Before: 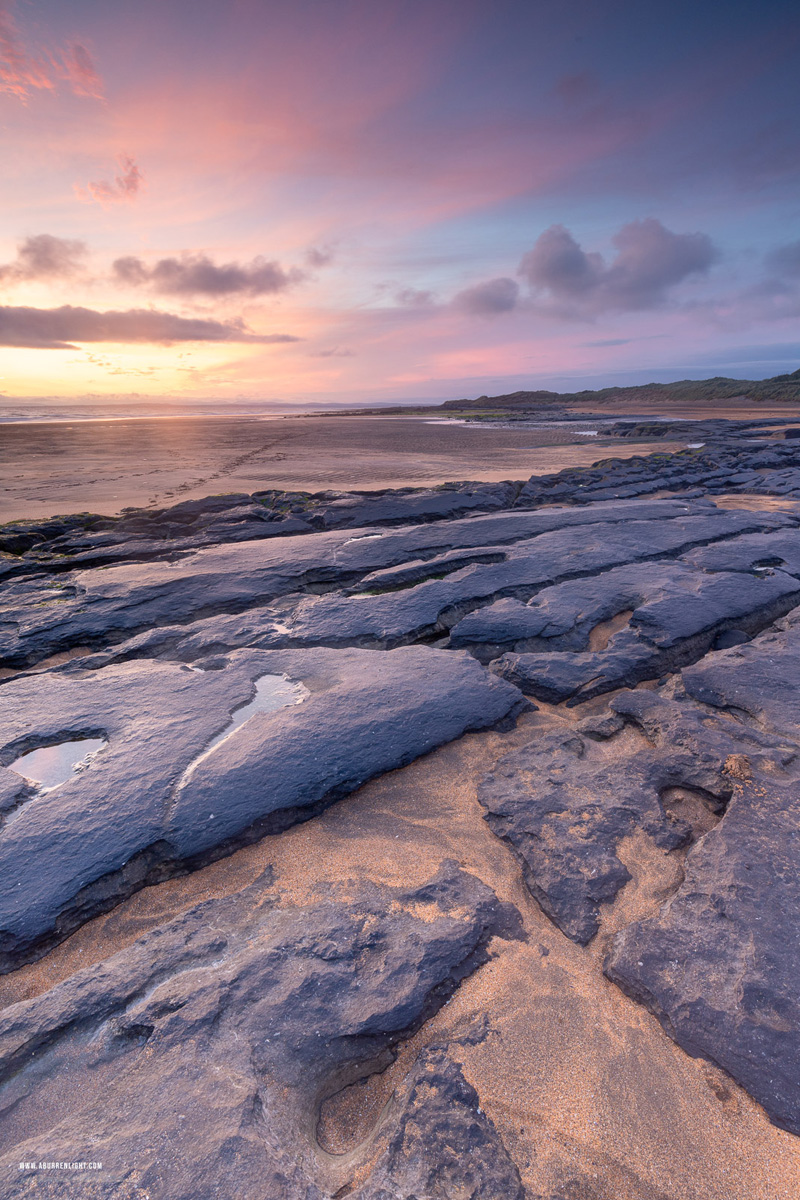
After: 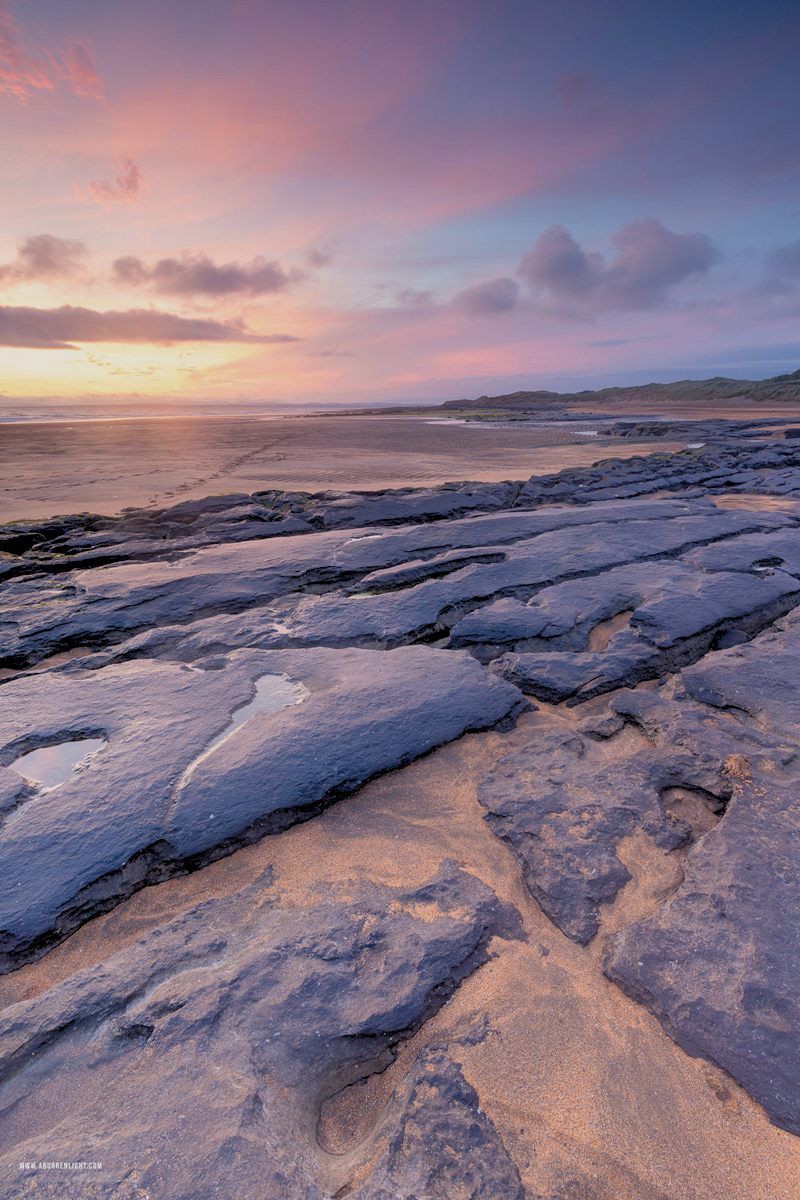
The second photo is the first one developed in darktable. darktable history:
base curve: curves: ch0 [(0, 0) (0.74, 0.67) (1, 1)]
rgb levels: preserve colors sum RGB, levels [[0.038, 0.433, 0.934], [0, 0.5, 1], [0, 0.5, 1]]
